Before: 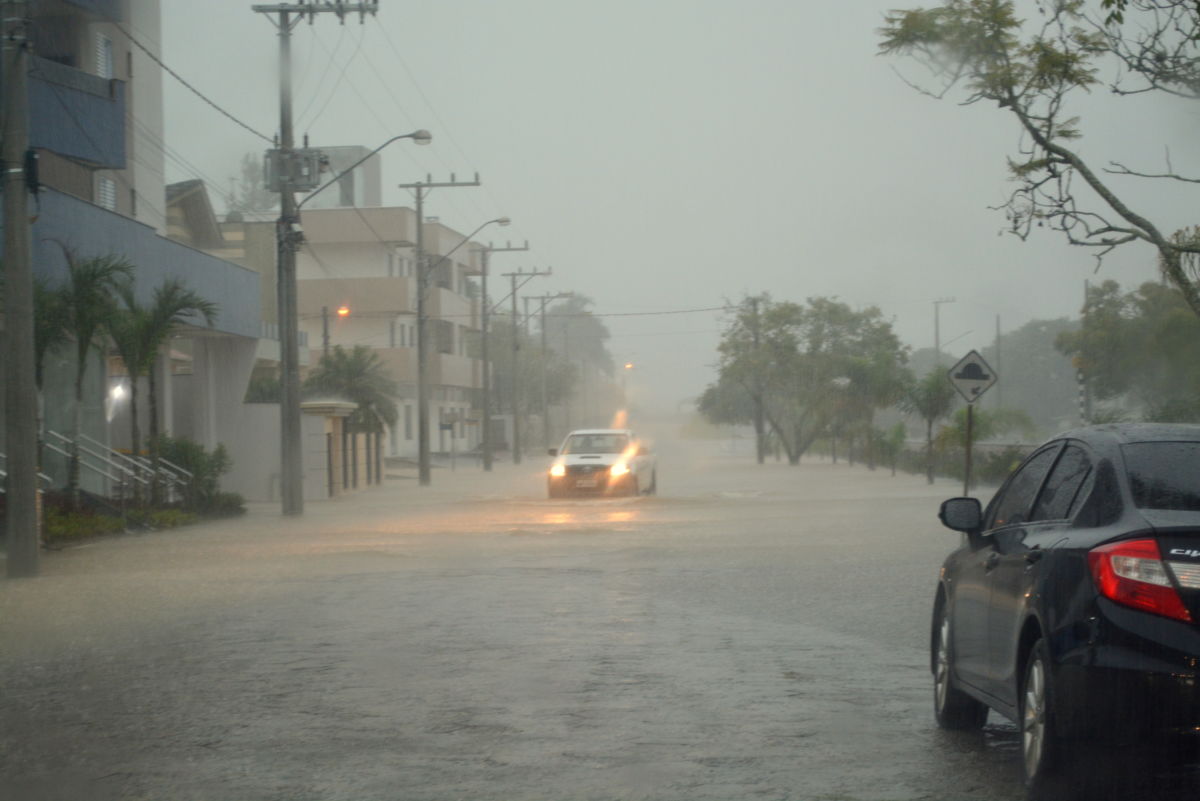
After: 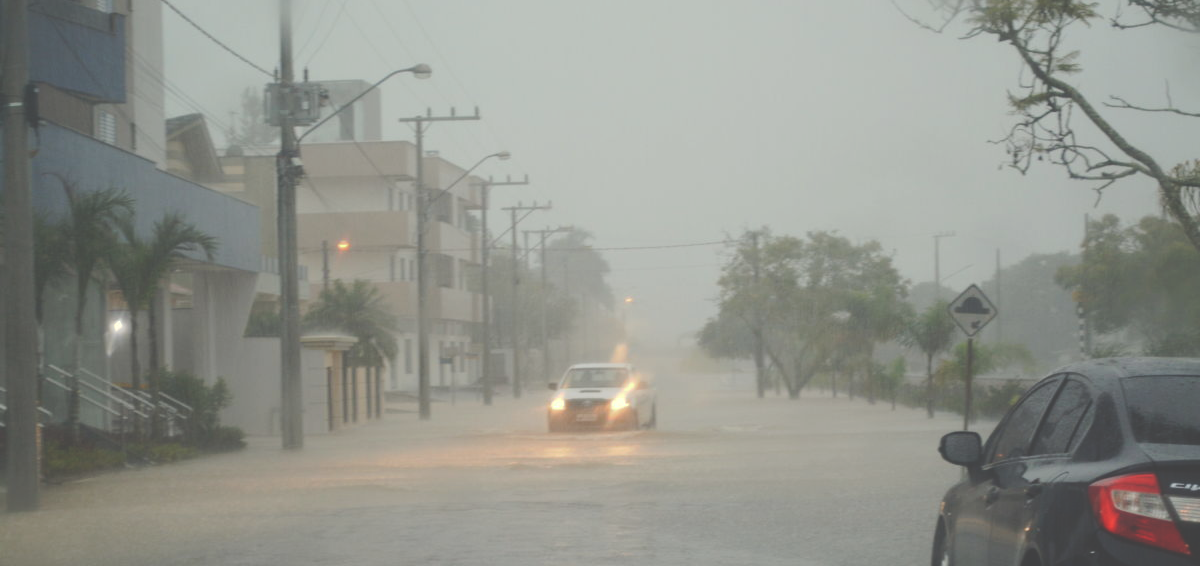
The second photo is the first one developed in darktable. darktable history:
crop and rotate: top 8.293%, bottom 20.996%
tone curve: curves: ch0 [(0, 0) (0.003, 0.264) (0.011, 0.264) (0.025, 0.265) (0.044, 0.269) (0.069, 0.273) (0.1, 0.28) (0.136, 0.292) (0.177, 0.309) (0.224, 0.336) (0.277, 0.371) (0.335, 0.412) (0.399, 0.469) (0.468, 0.533) (0.543, 0.595) (0.623, 0.66) (0.709, 0.73) (0.801, 0.8) (0.898, 0.854) (1, 1)], preserve colors none
